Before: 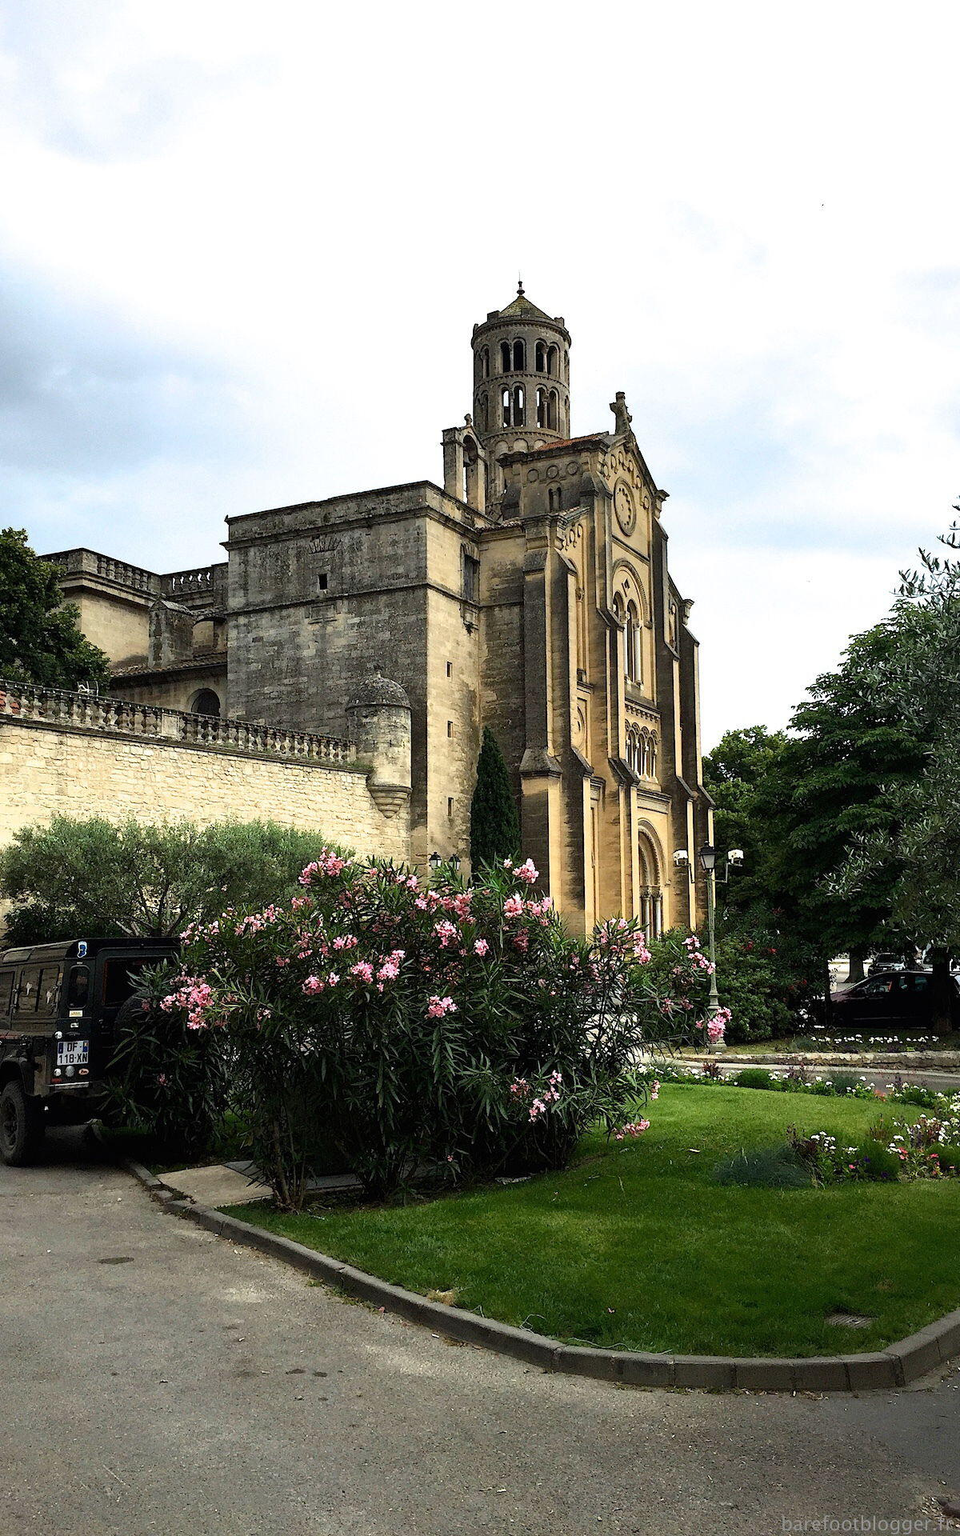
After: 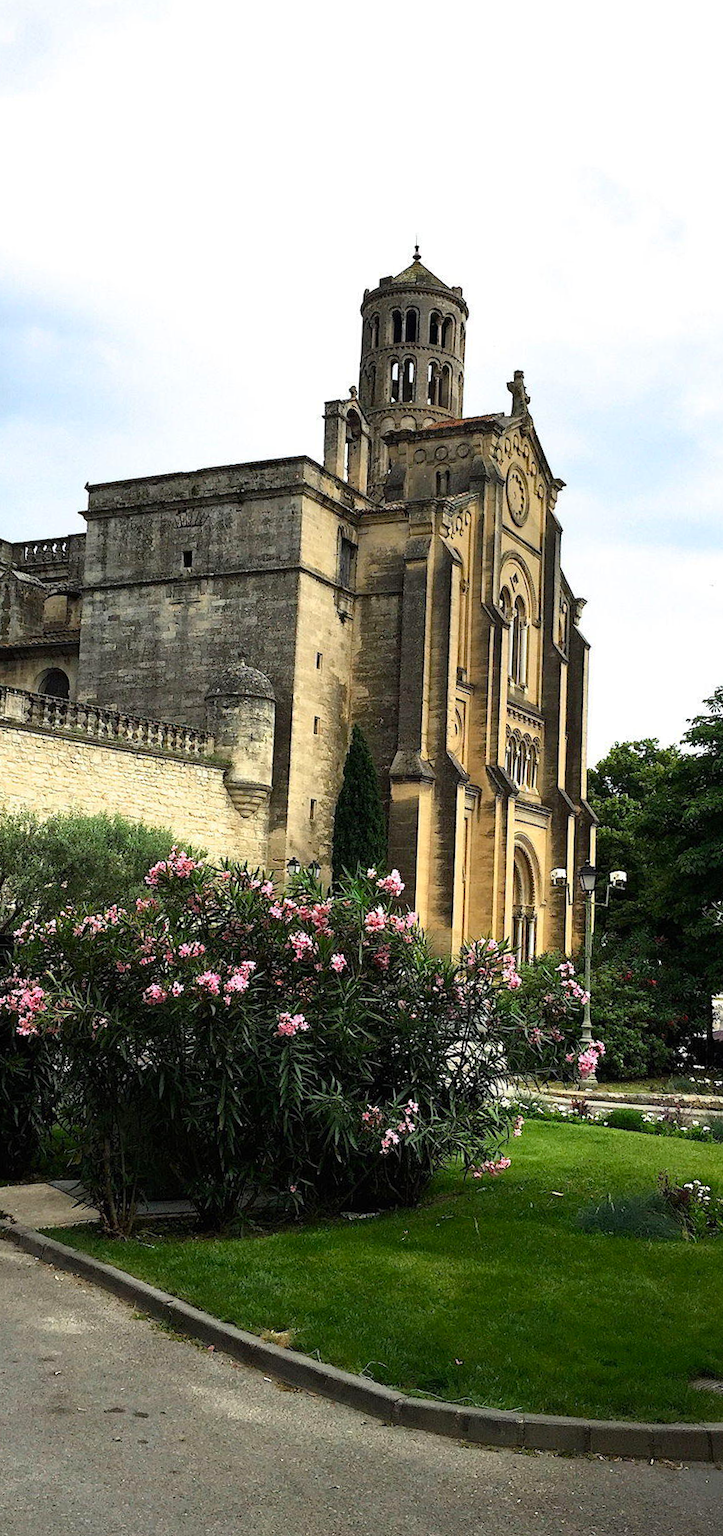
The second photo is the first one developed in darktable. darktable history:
crop and rotate: angle -2.91°, left 13.929%, top 0.029%, right 10.839%, bottom 0.052%
contrast brightness saturation: saturation 0.126
